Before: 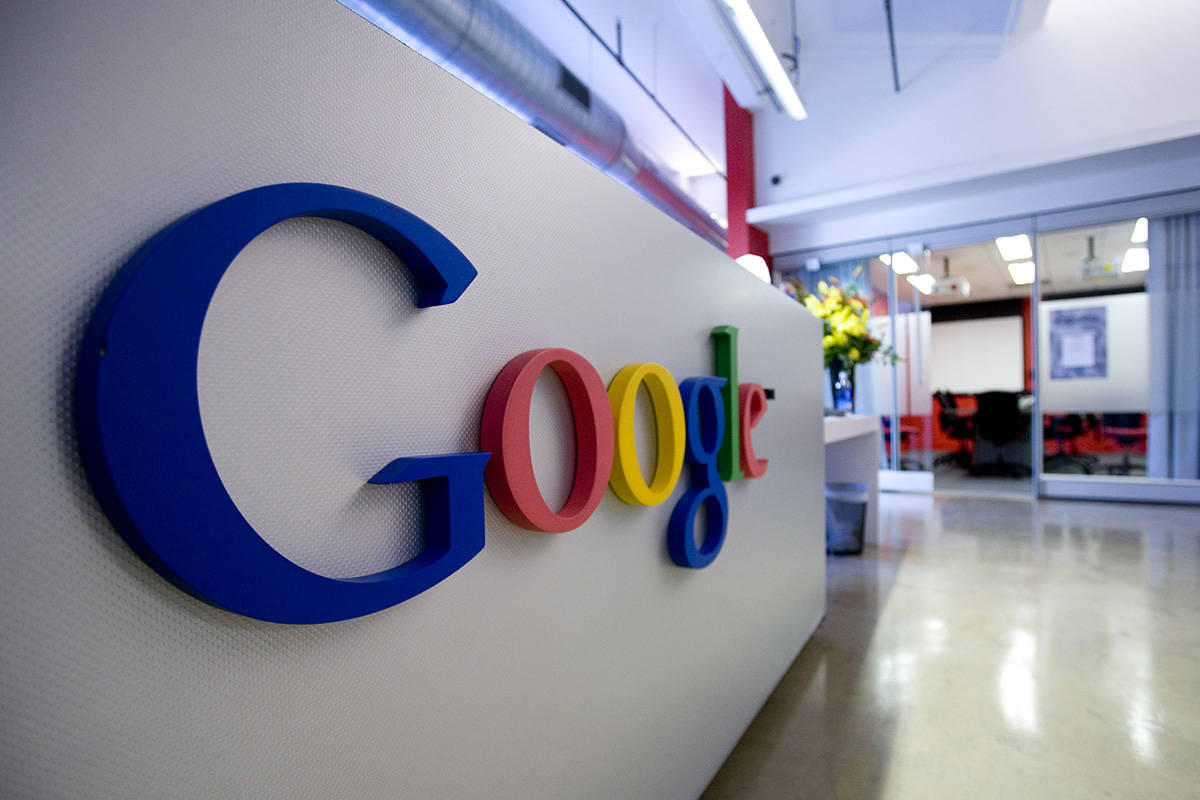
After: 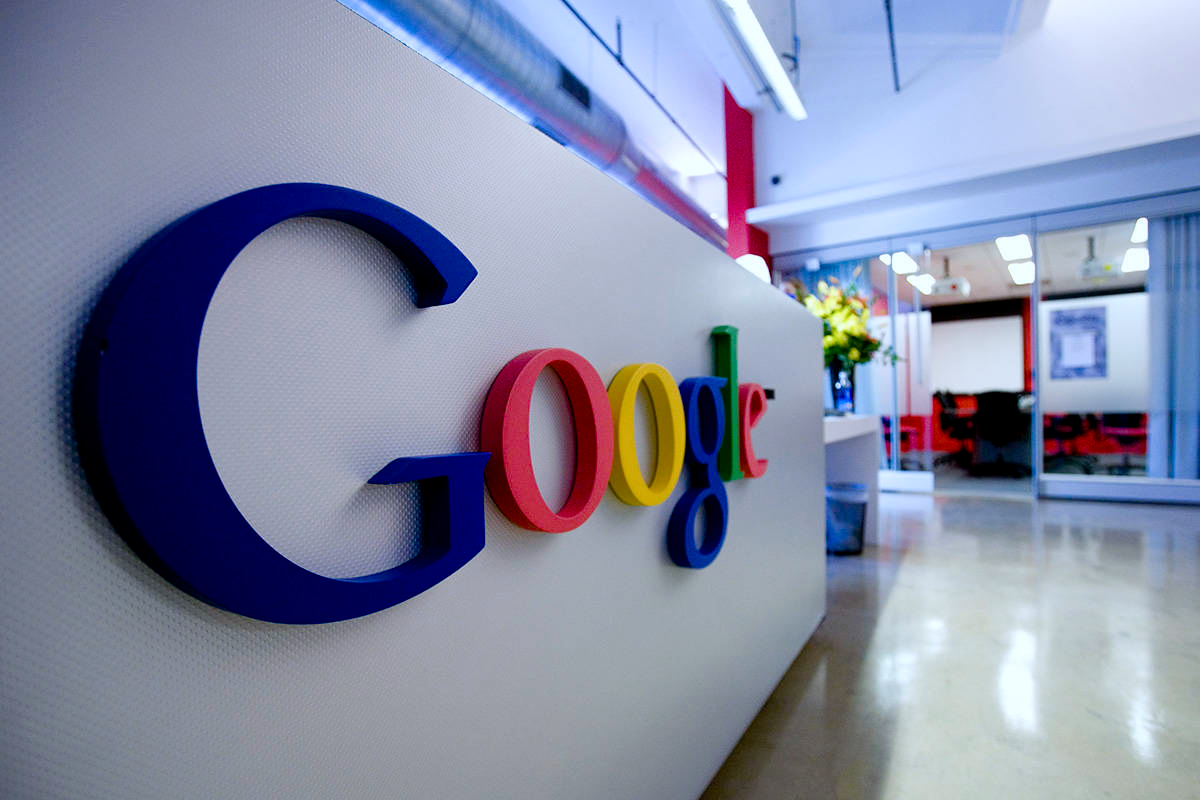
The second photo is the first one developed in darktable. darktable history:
white balance: red 0.954, blue 1.079
color balance rgb: perceptual saturation grading › global saturation 20%, perceptual saturation grading › highlights -25%, perceptual saturation grading › shadows 50%, global vibrance -25%
